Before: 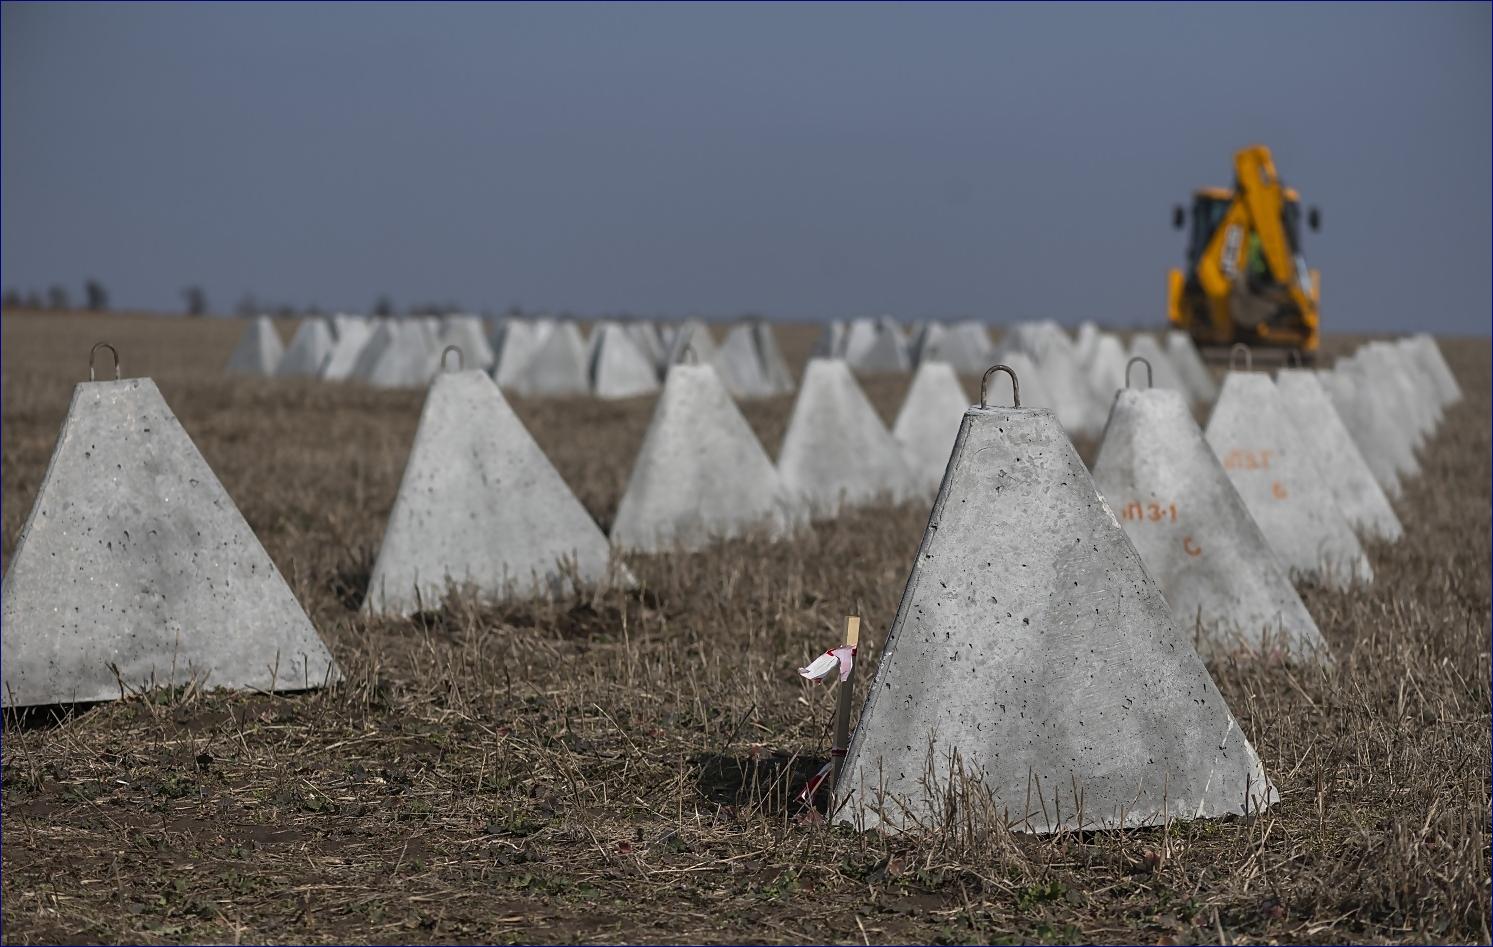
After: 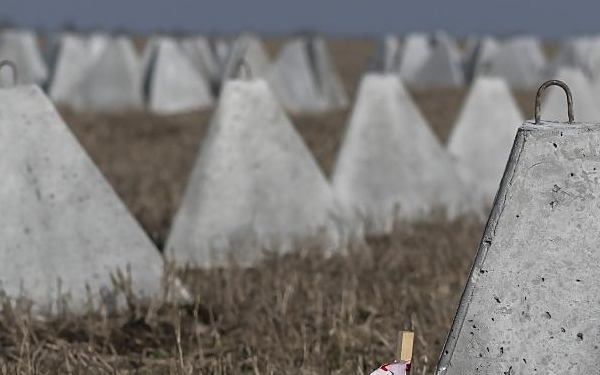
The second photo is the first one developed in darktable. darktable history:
crop: left 29.922%, top 30.124%, right 29.838%, bottom 30.267%
